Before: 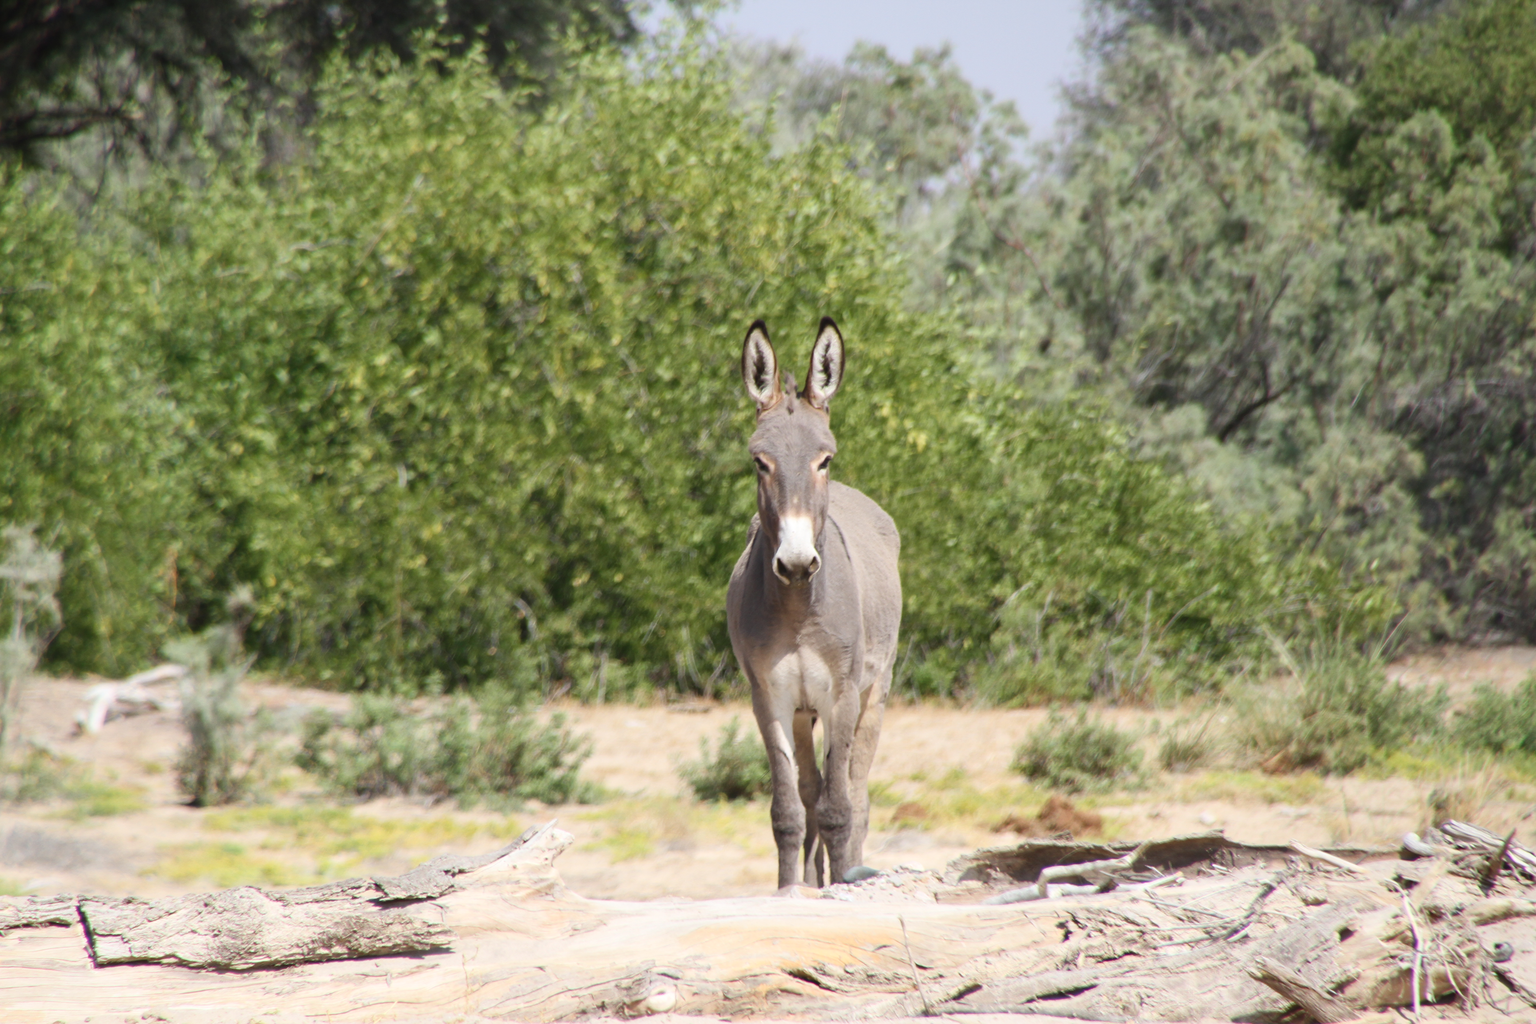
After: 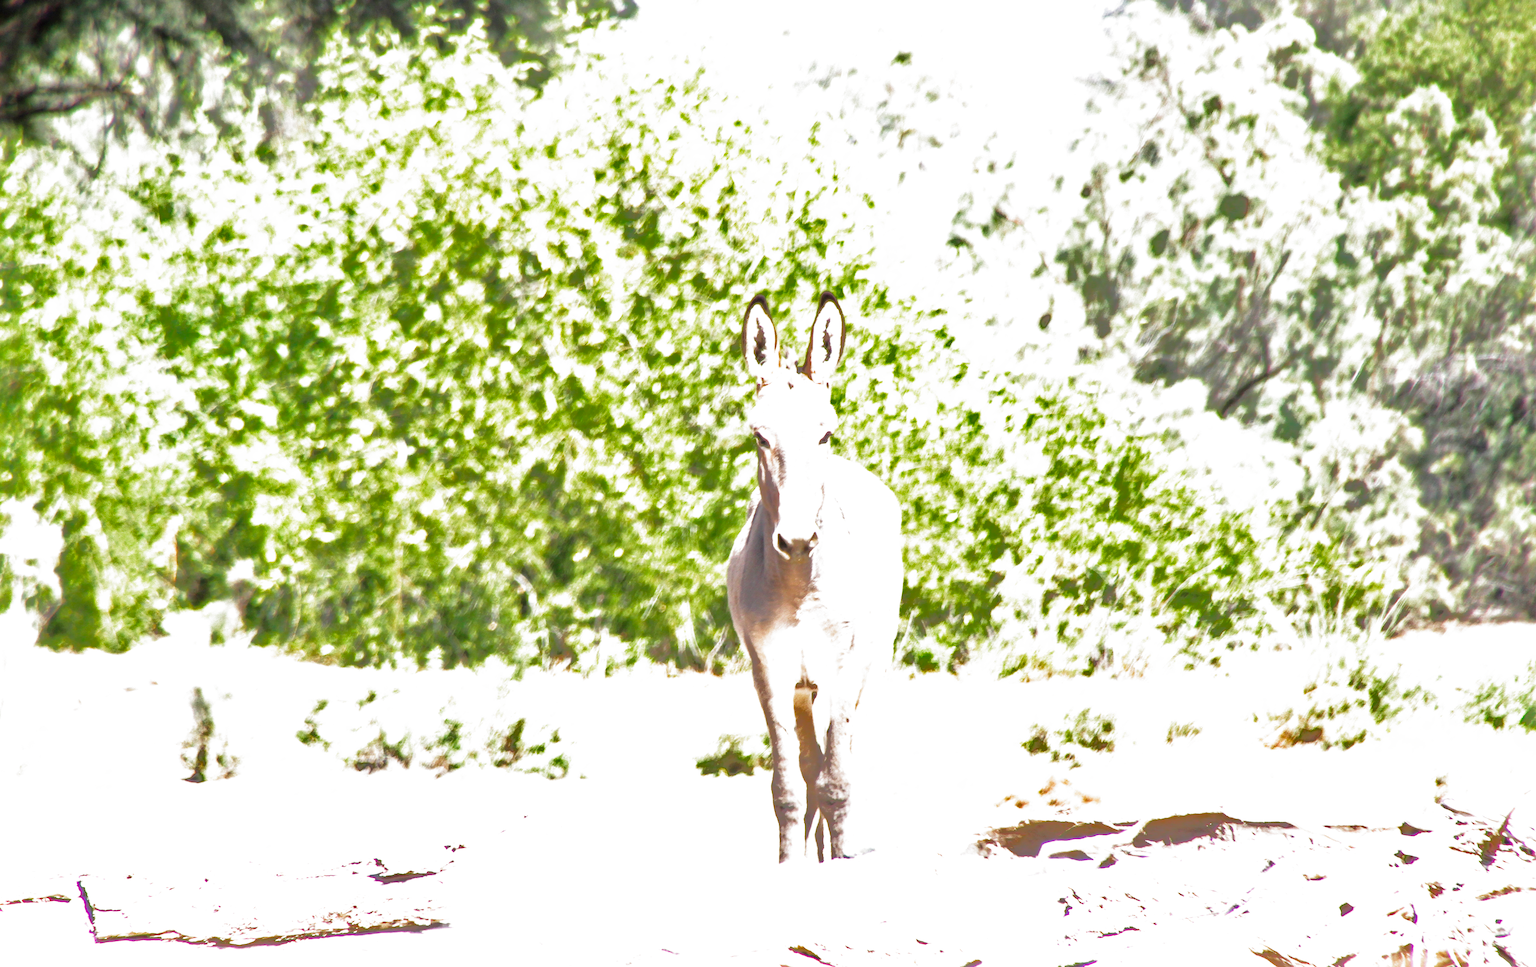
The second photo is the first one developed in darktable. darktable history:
exposure: exposure 1 EV, compensate highlight preservation false
crop and rotate: top 2.479%, bottom 3.018%
shadows and highlights: shadows 40, highlights -60
filmic rgb: middle gray luminance 8.8%, black relative exposure -6.3 EV, white relative exposure 2.7 EV, threshold 6 EV, target black luminance 0%, hardness 4.74, latitude 73.47%, contrast 1.332, shadows ↔ highlights balance 10.13%, add noise in highlights 0, preserve chrominance no, color science v3 (2019), use custom middle-gray values true, iterations of high-quality reconstruction 0, contrast in highlights soft, enable highlight reconstruction true
